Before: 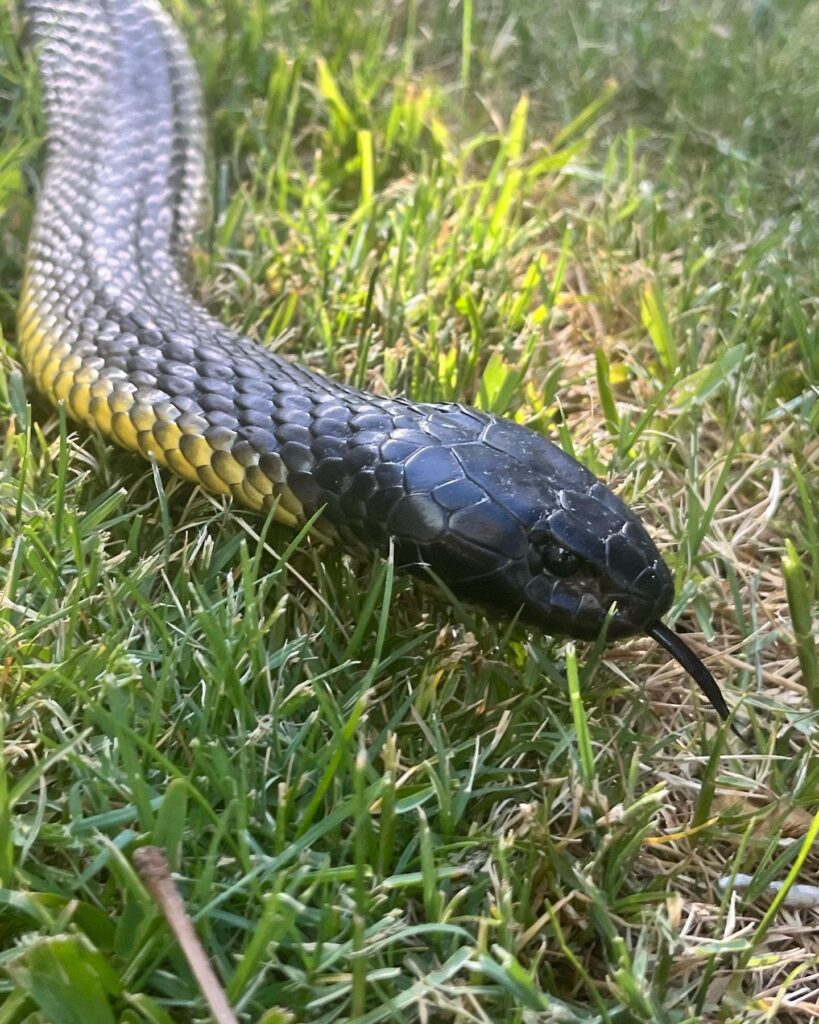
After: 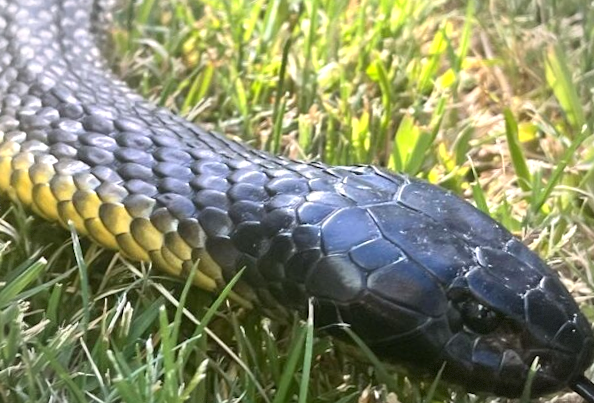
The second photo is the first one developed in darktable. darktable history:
crop: left 7.036%, top 18.398%, right 14.379%, bottom 40.043%
exposure: exposure 0.376 EV, compensate highlight preservation false
rotate and perspective: rotation -1.68°, lens shift (vertical) -0.146, crop left 0.049, crop right 0.912, crop top 0.032, crop bottom 0.96
vignetting: fall-off start 91%, fall-off radius 39.39%, brightness -0.182, saturation -0.3, width/height ratio 1.219, shape 1.3, dithering 8-bit output, unbound false
